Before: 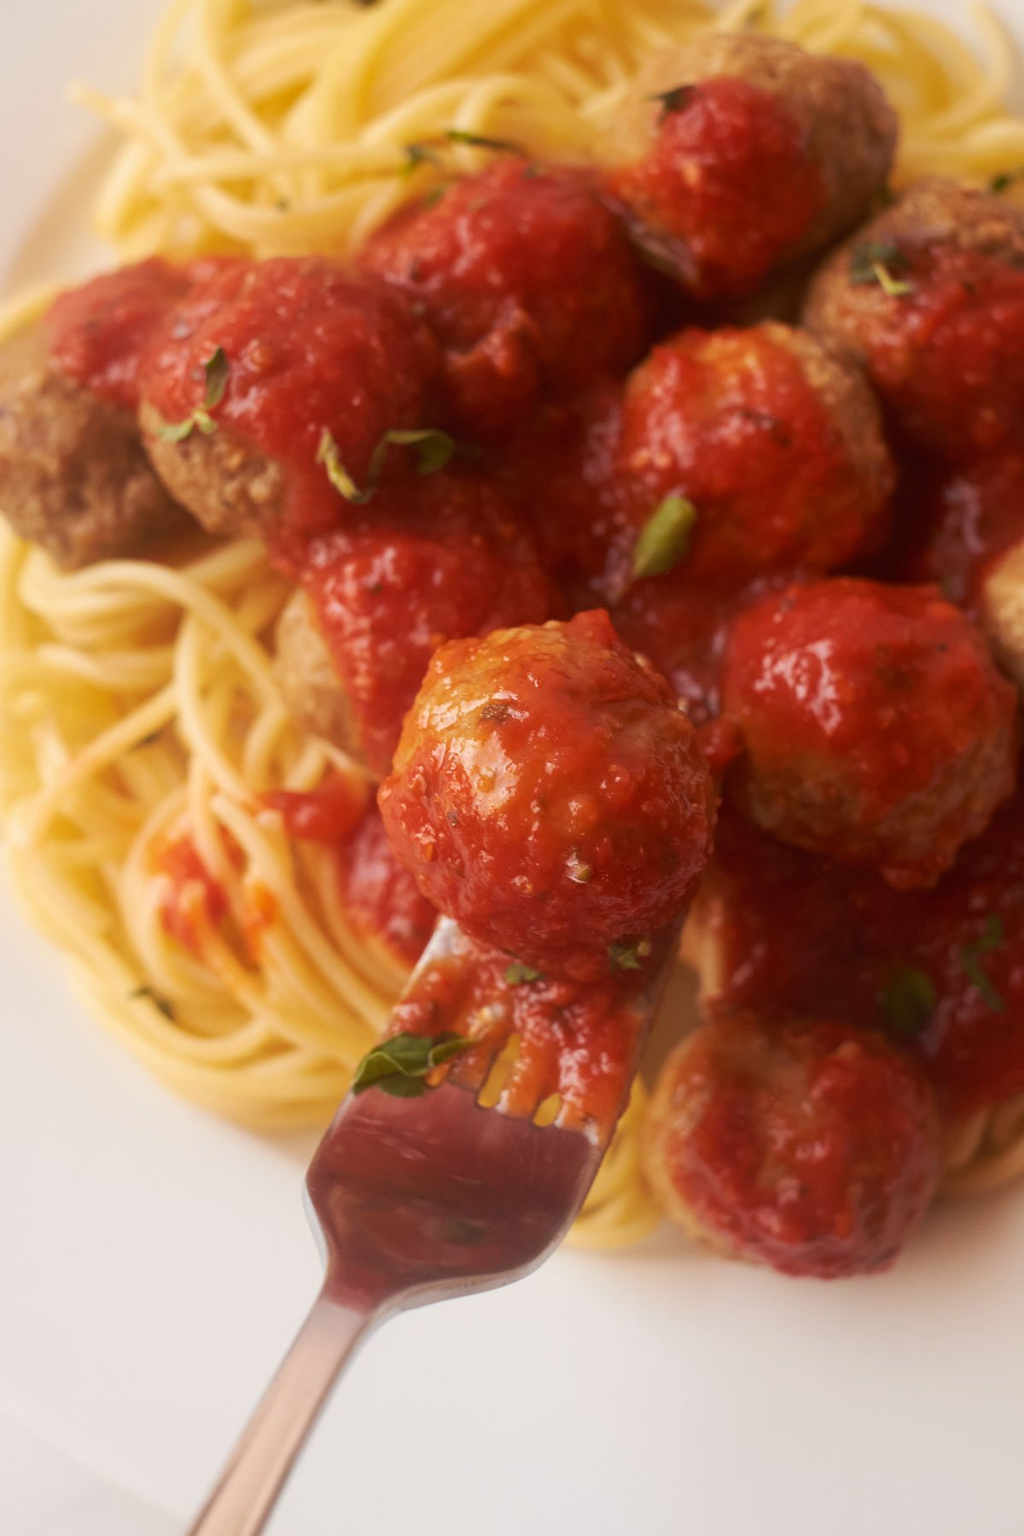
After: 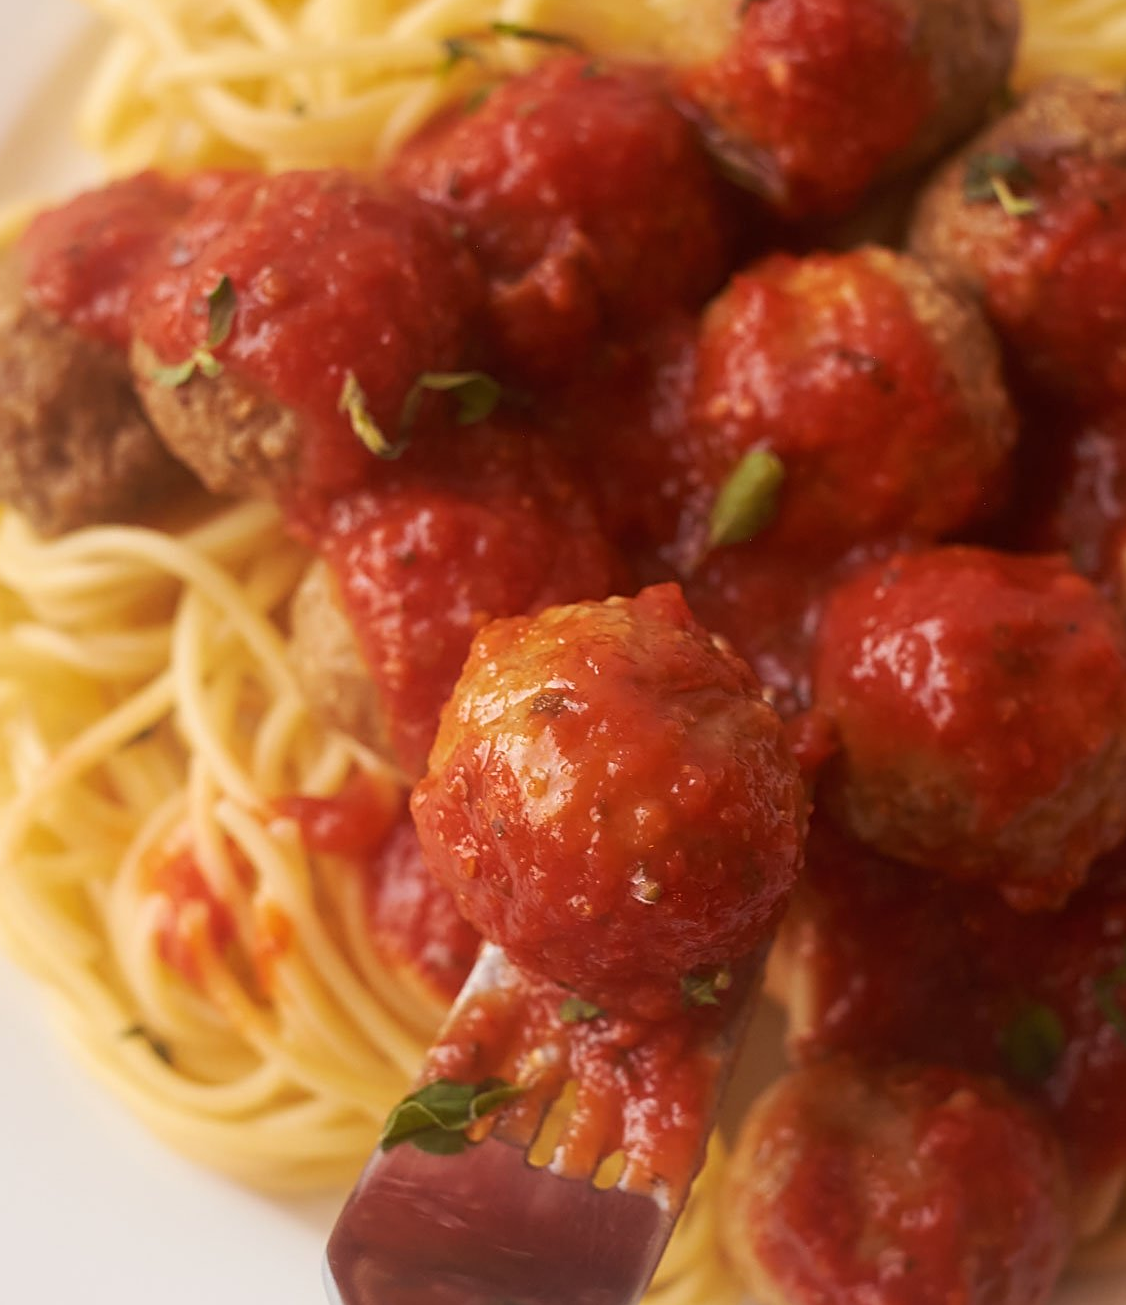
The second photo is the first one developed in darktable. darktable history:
color correction: saturation 0.98
sharpen: on, module defaults
crop: left 2.737%, top 7.287%, right 3.421%, bottom 20.179%
